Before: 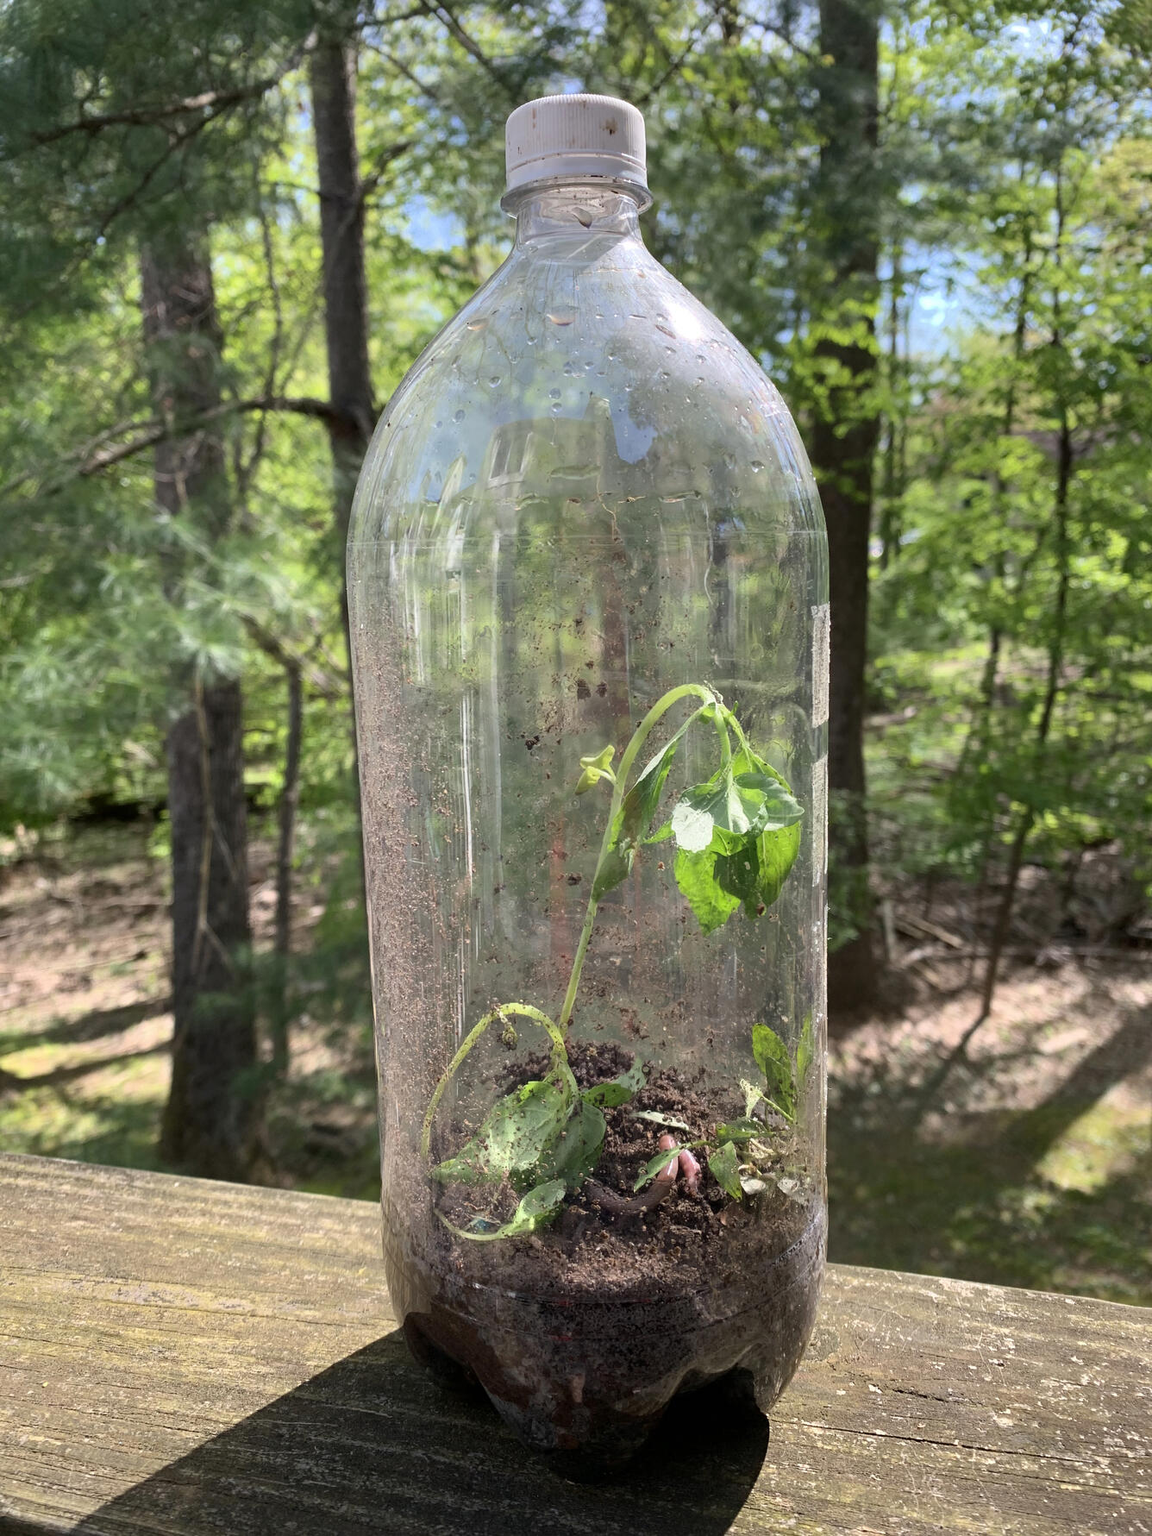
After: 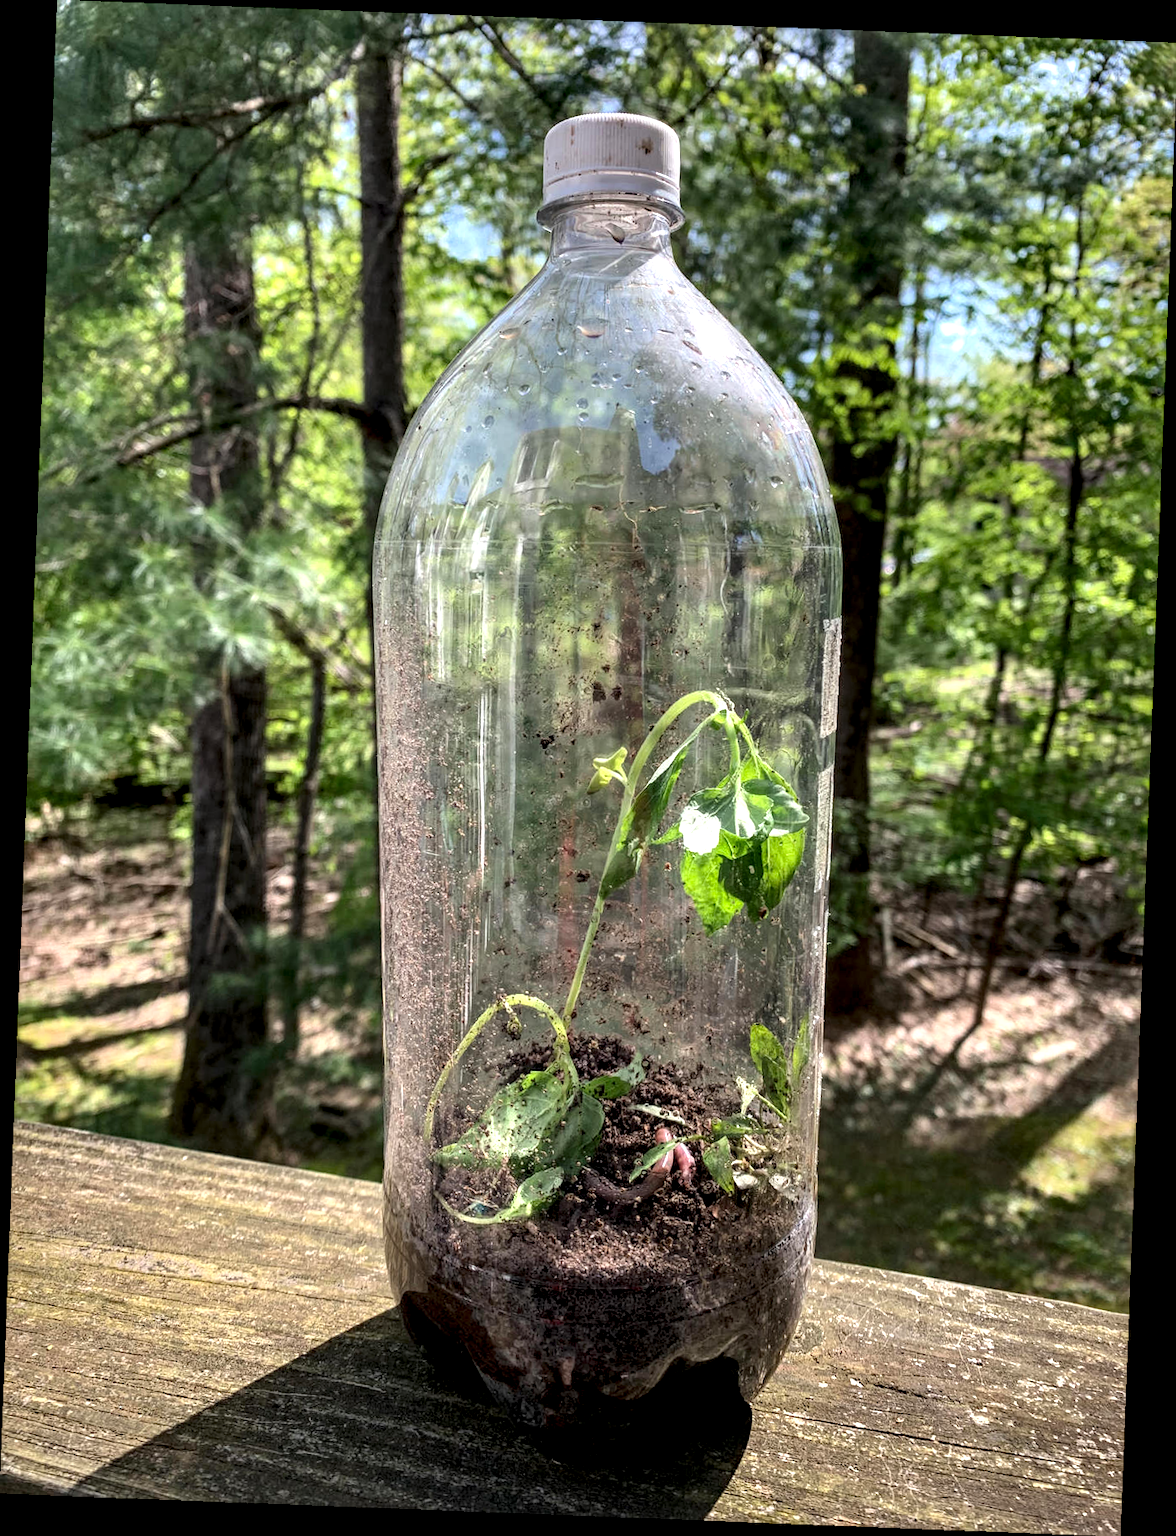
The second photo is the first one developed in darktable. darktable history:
exposure: compensate highlight preservation false
contrast equalizer: y [[0.6 ×6], [0.55 ×6], [0 ×6], [0 ×6], [0 ×6]], mix 0.145
crop and rotate: angle -2.21°
local contrast: highlights 22%, shadows 70%, detail 170%
